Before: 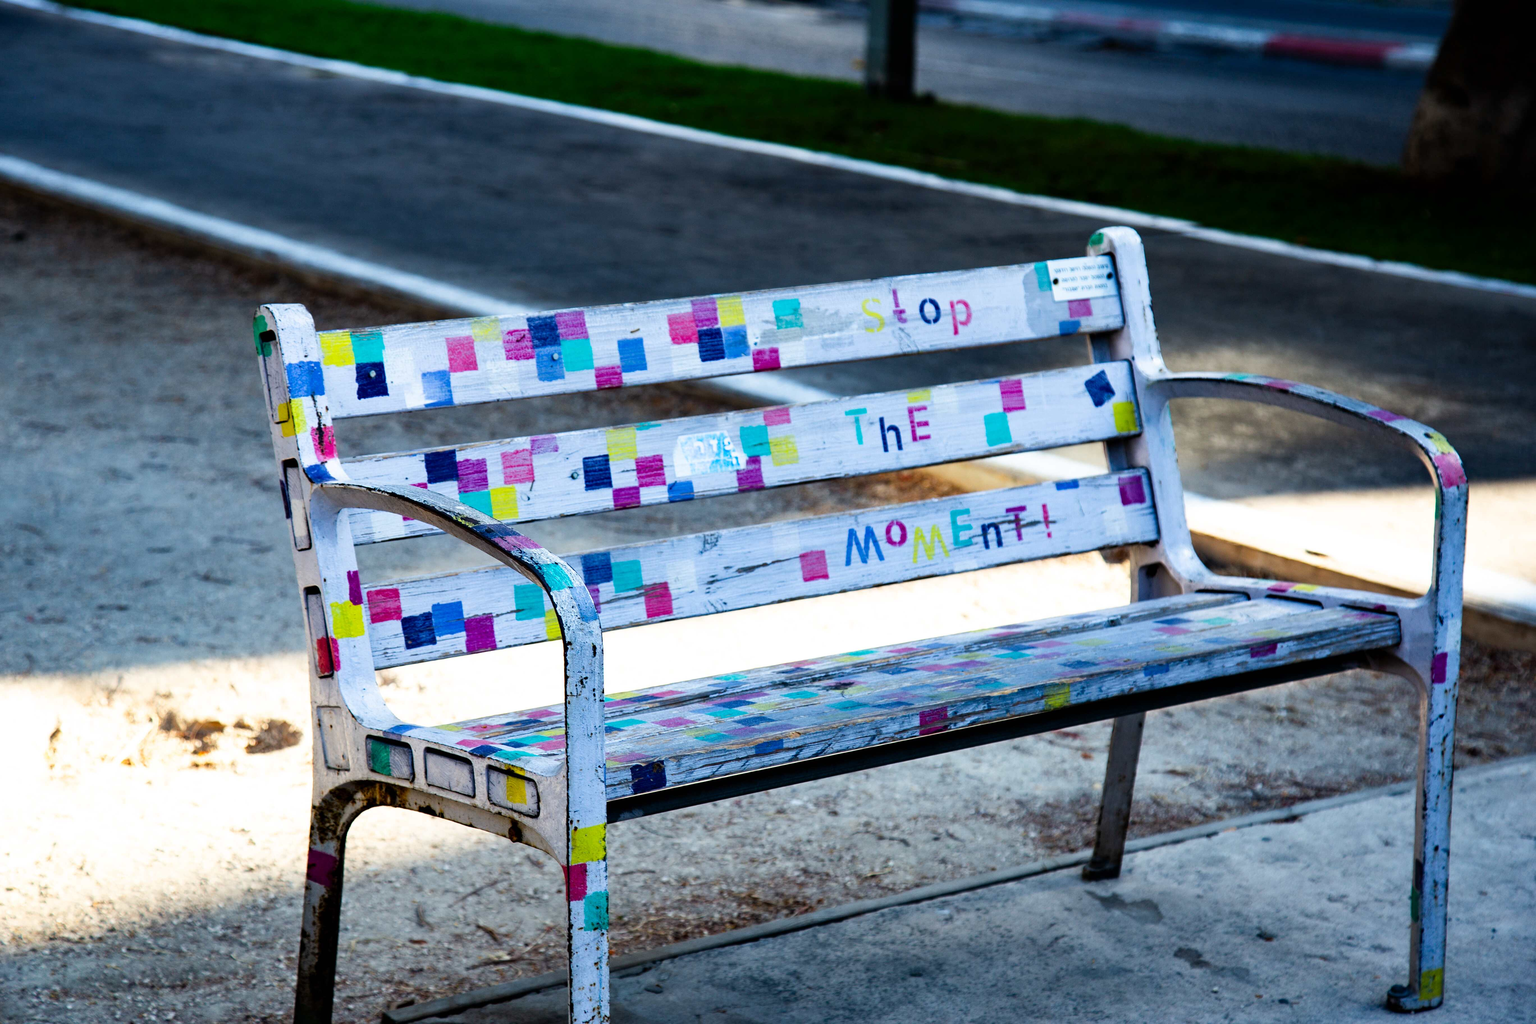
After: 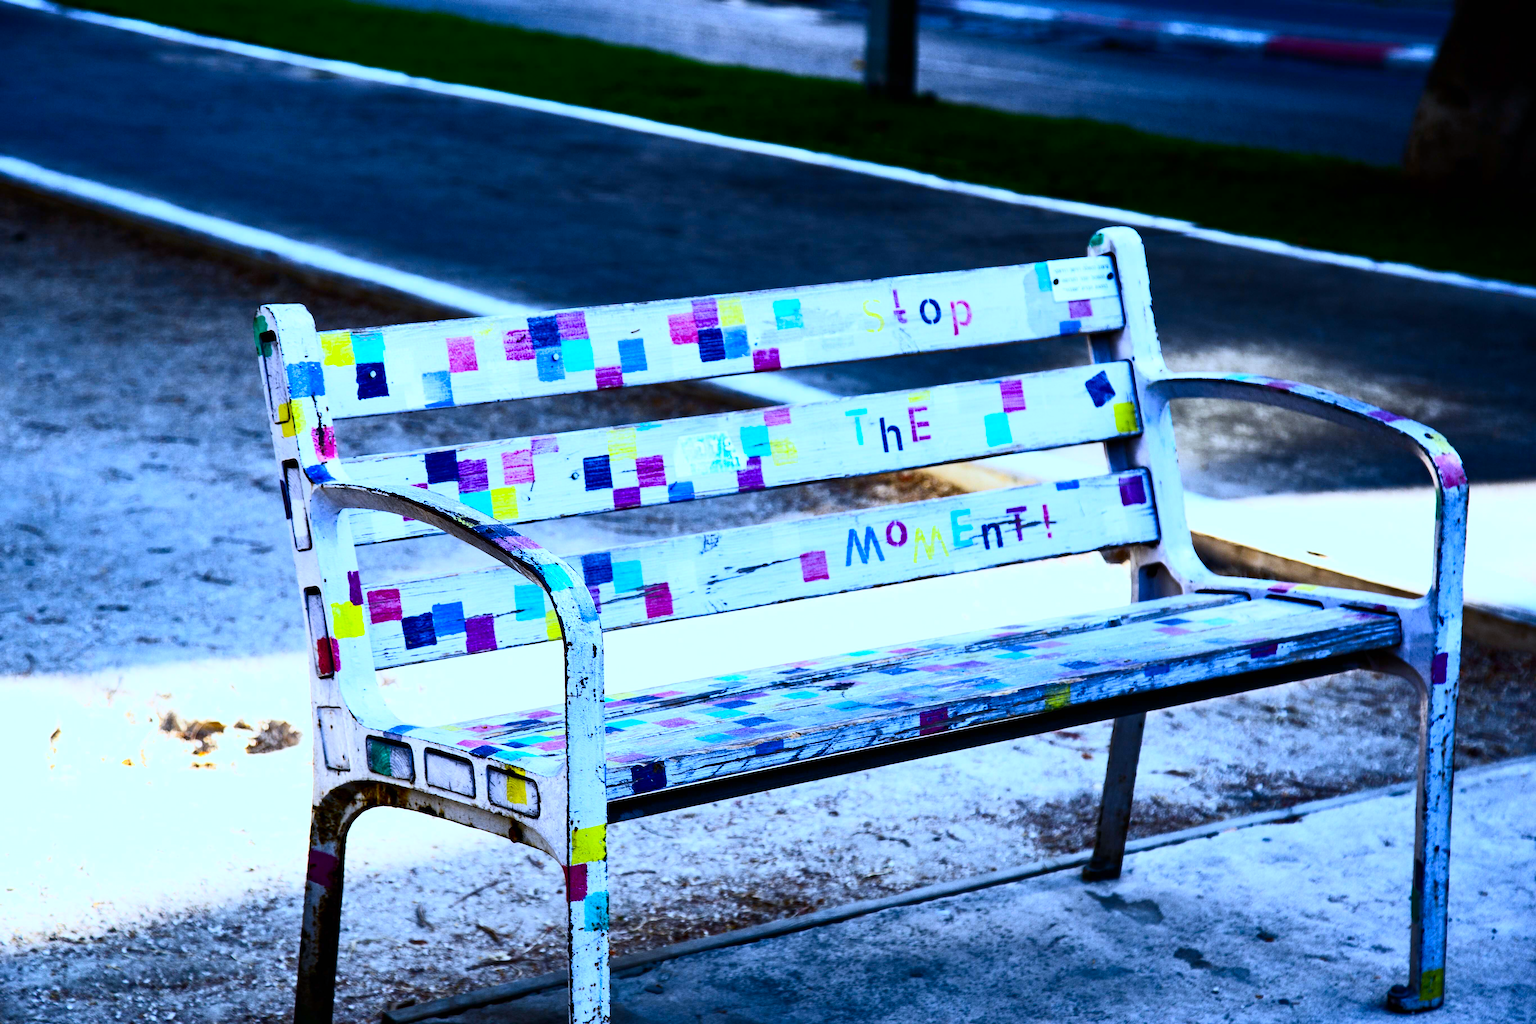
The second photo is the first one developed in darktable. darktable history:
rotate and perspective: crop left 0, crop top 0
tone equalizer: on, module defaults
white balance: red 0.871, blue 1.249
contrast brightness saturation: contrast 0.4, brightness 0.1, saturation 0.21
